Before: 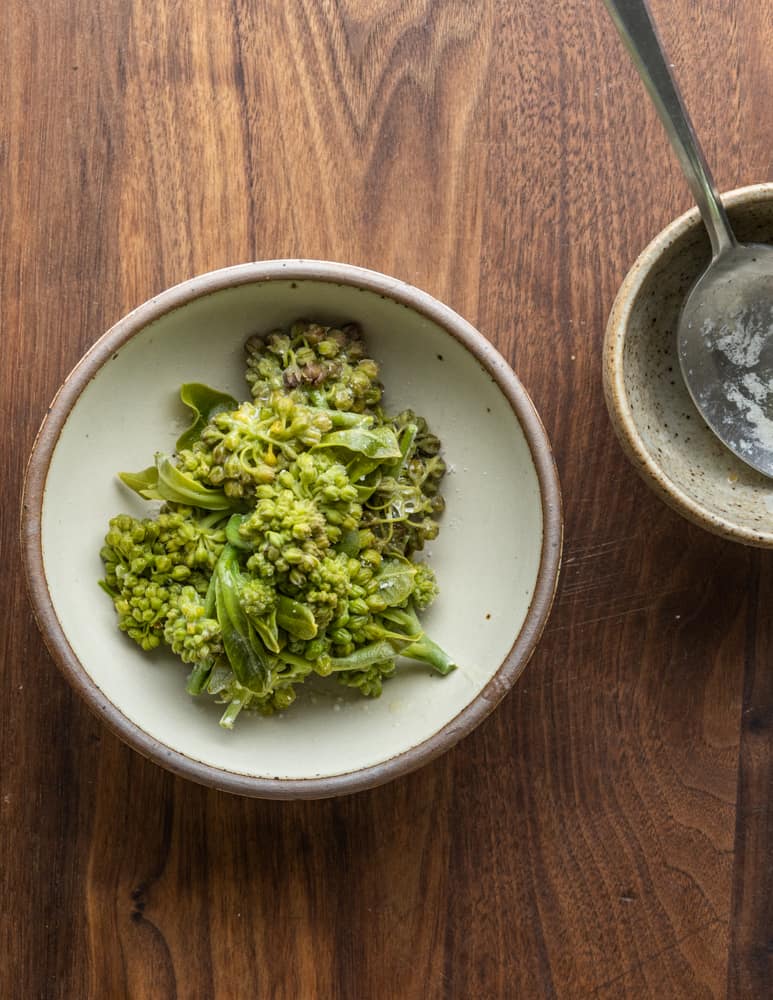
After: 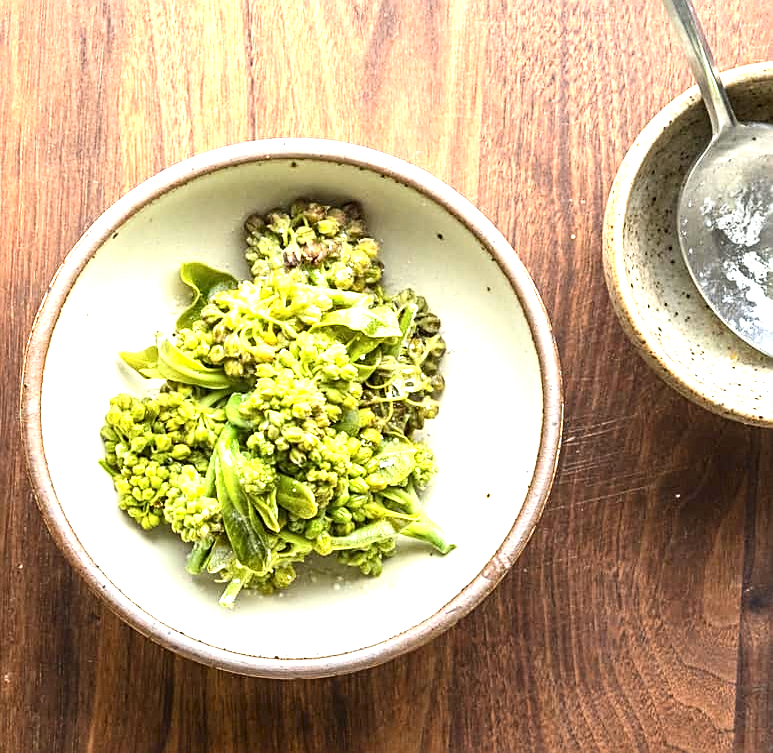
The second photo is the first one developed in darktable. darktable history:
exposure: black level correction 0, exposure 1.744 EV, compensate exposure bias true, compensate highlight preservation false
crop and rotate: top 12.146%, bottom 12.51%
contrast brightness saturation: contrast 0.143
sharpen: on, module defaults
